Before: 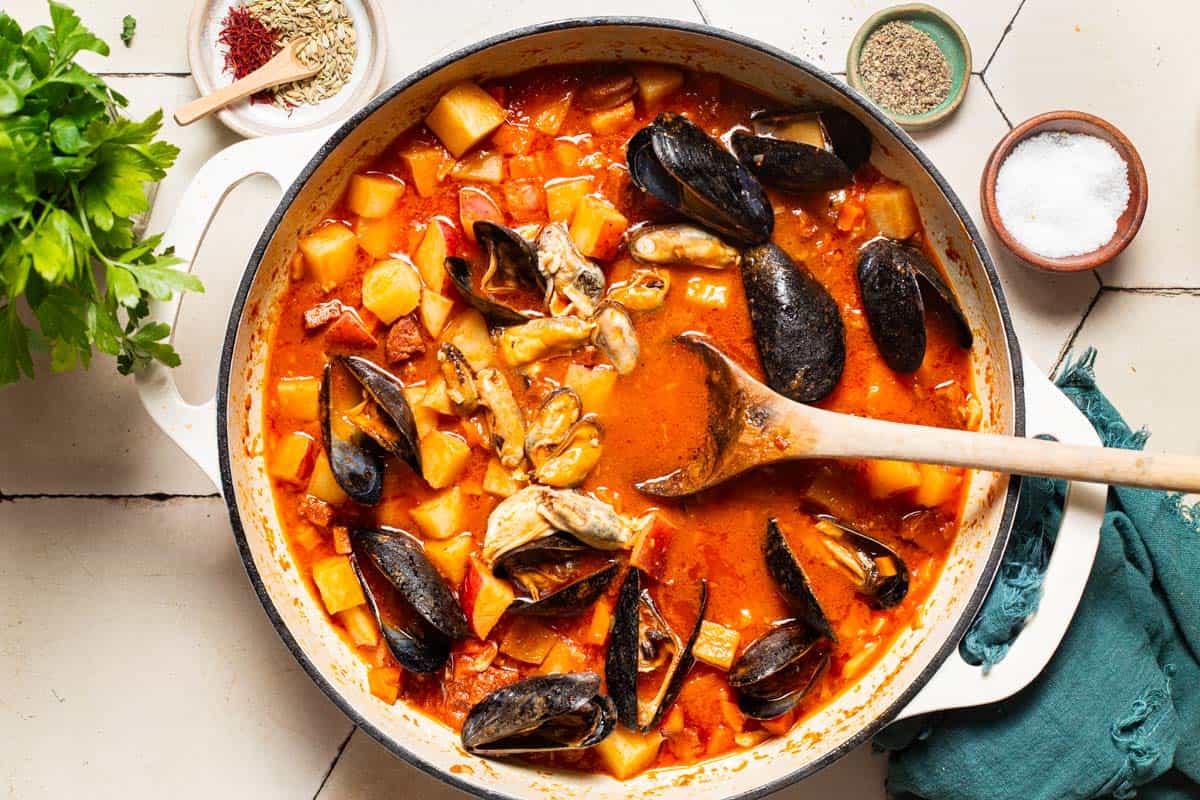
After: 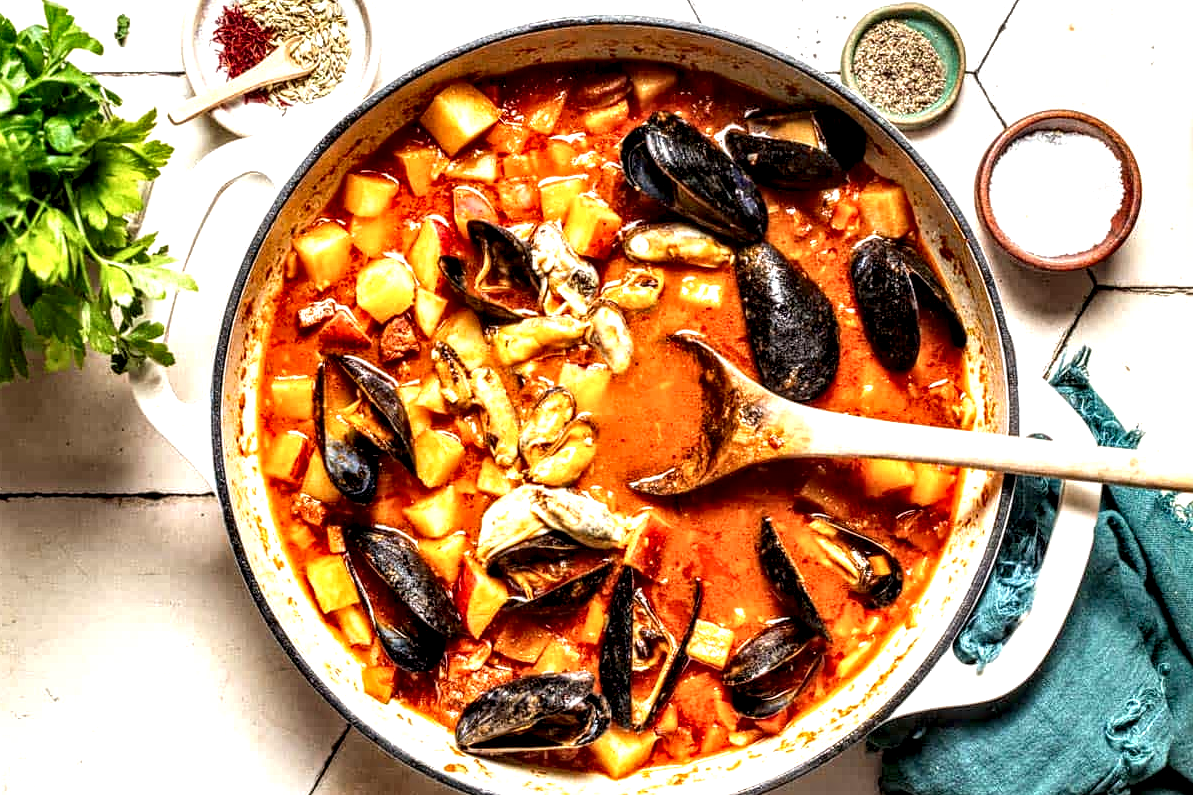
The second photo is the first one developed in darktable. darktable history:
exposure: black level correction 0.001, exposure 0.499 EV, compensate highlight preservation false
crop and rotate: left 0.514%, top 0.228%, bottom 0.299%
local contrast: detail 202%
